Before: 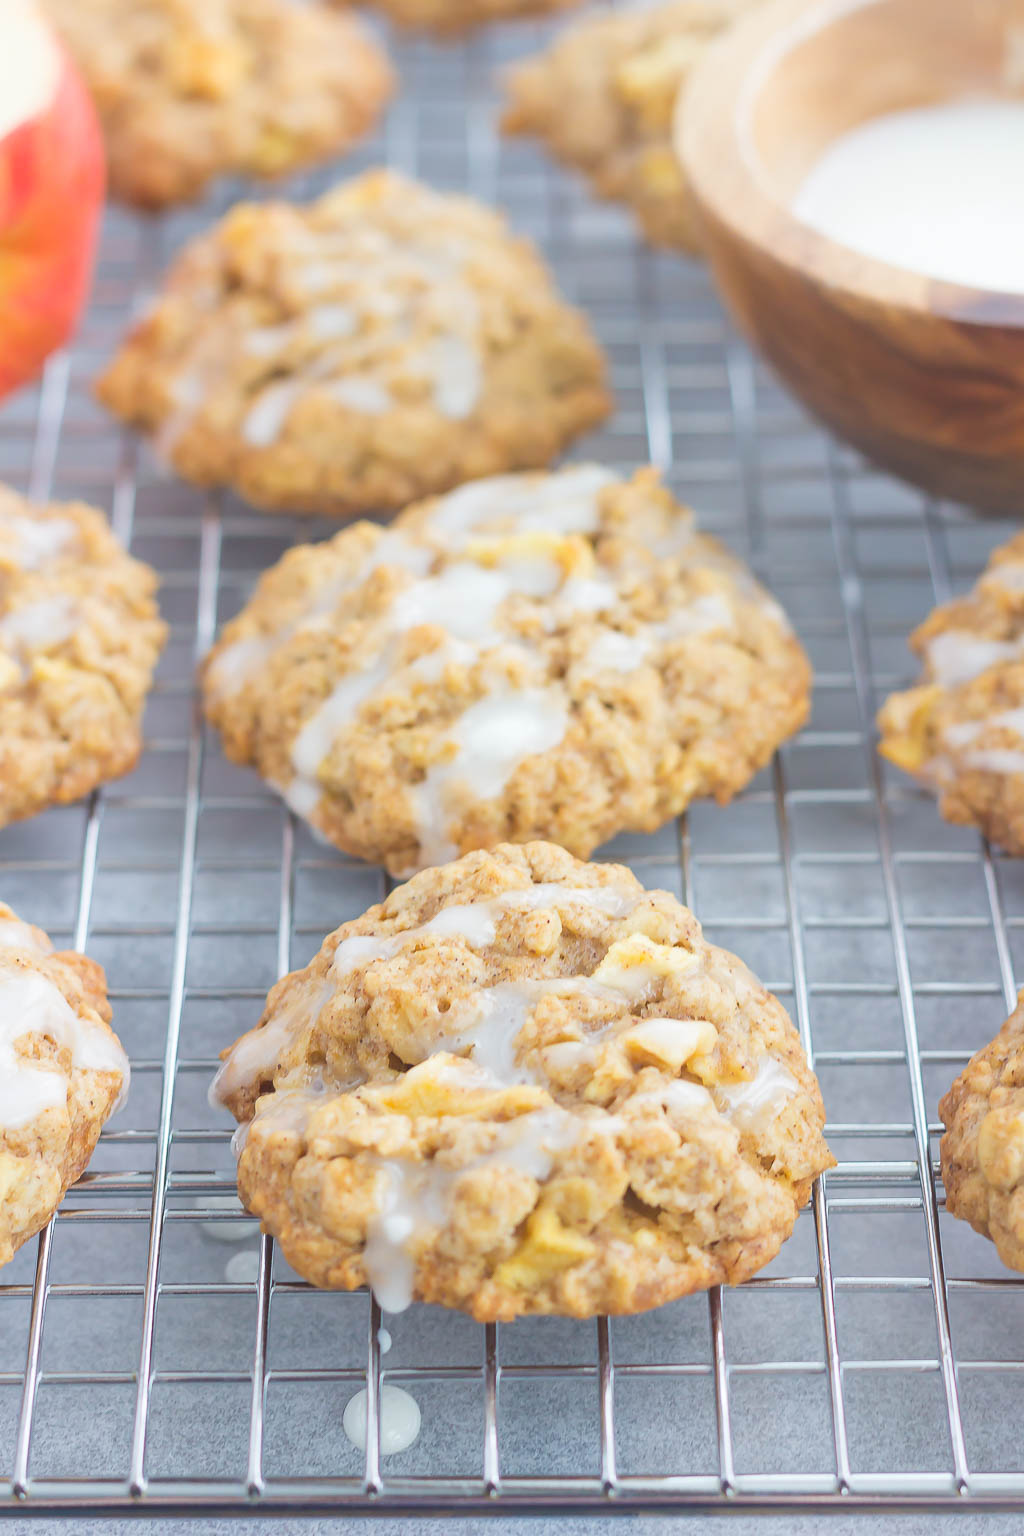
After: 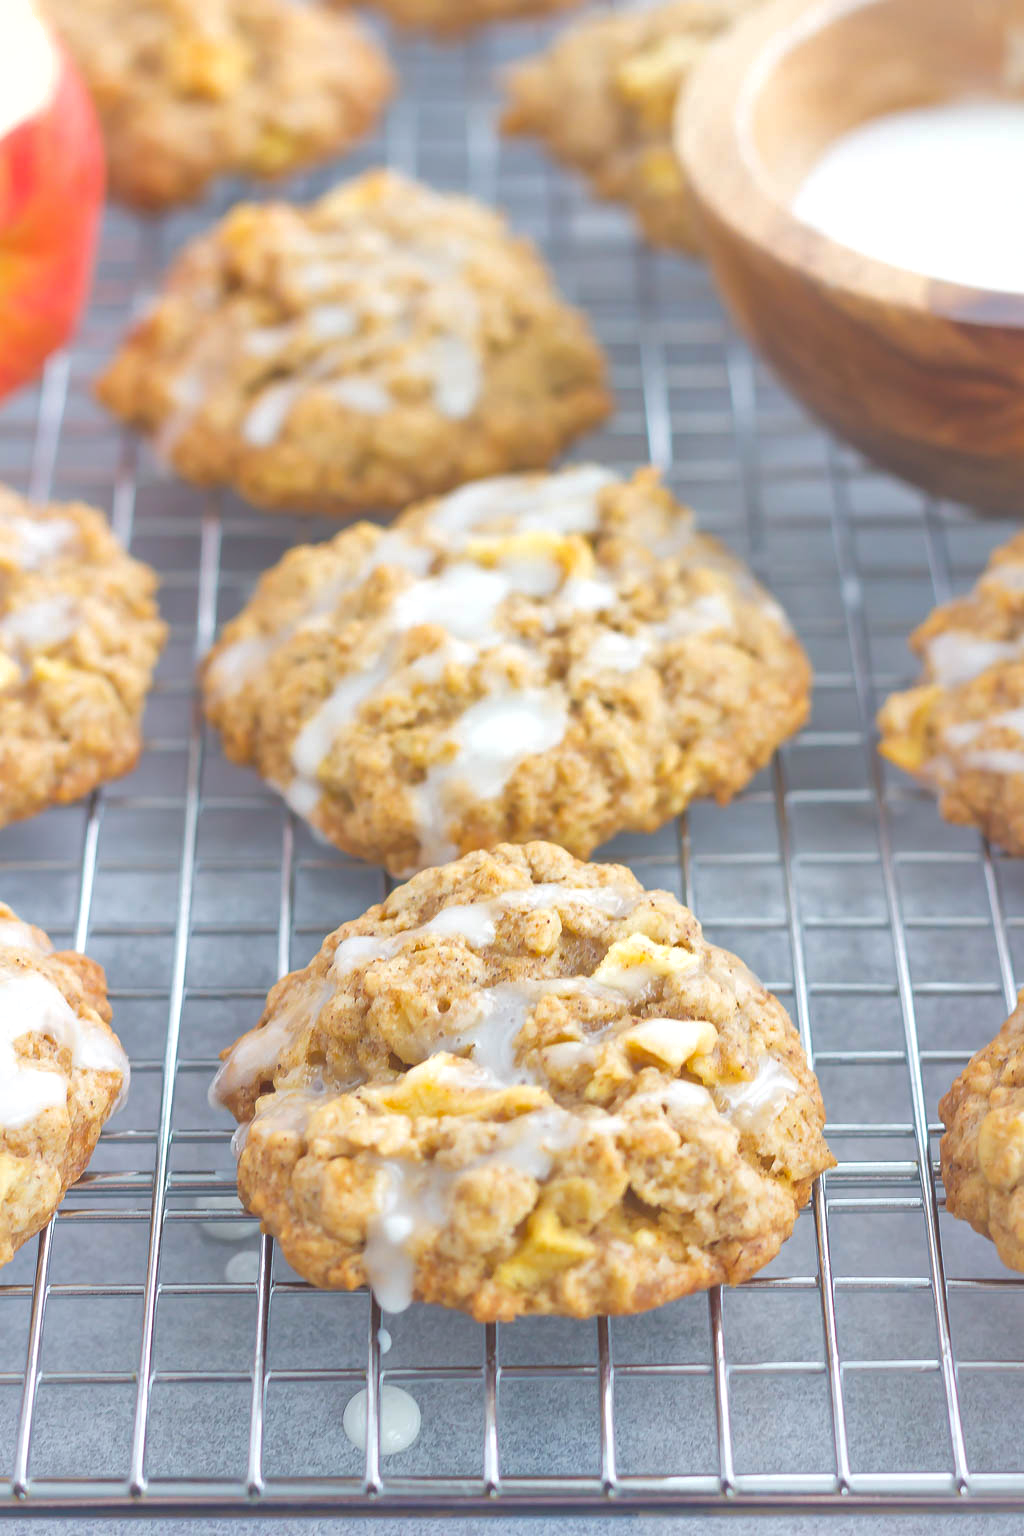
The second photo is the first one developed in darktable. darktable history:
shadows and highlights: on, module defaults
base curve: exposure shift 0, preserve colors none
exposure: exposure 0.207 EV, compensate highlight preservation false
